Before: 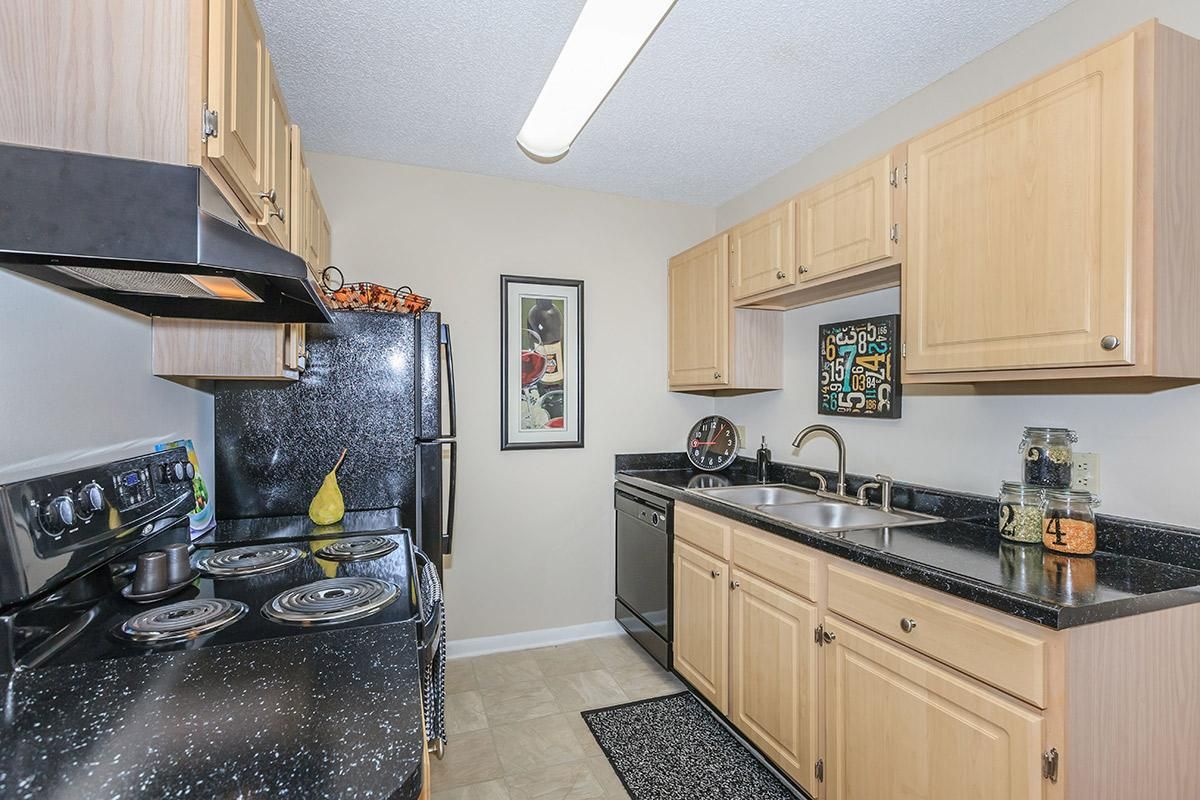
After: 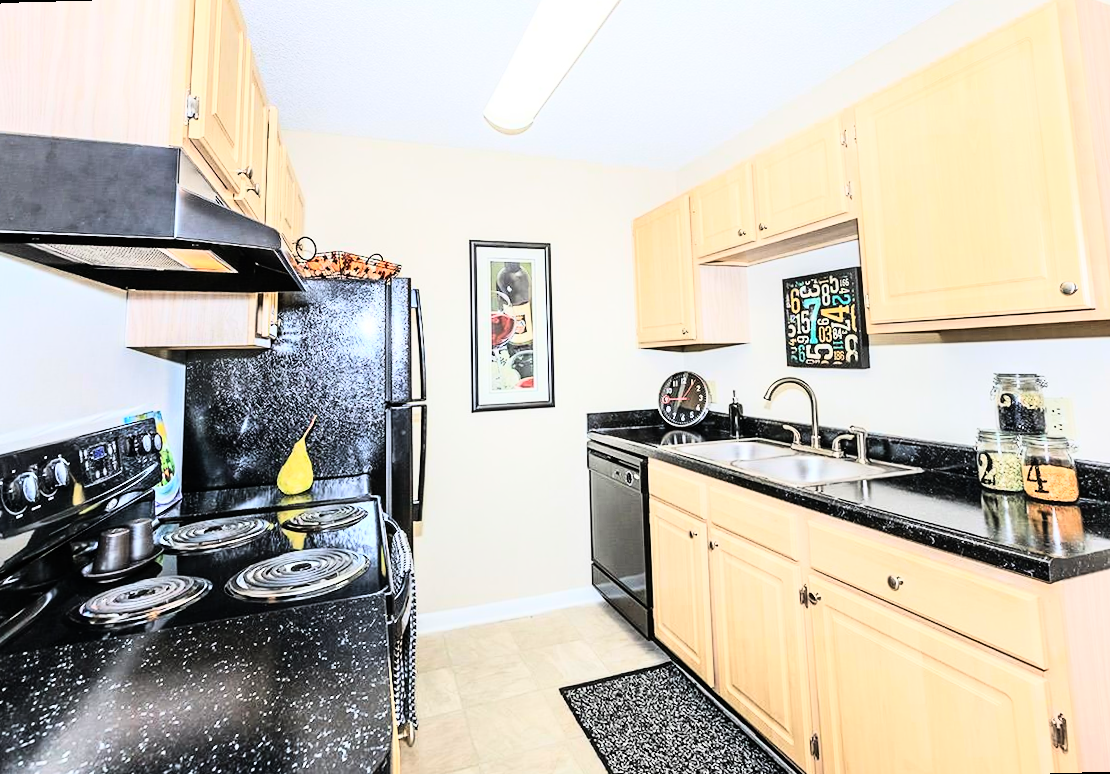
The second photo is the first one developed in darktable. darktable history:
rotate and perspective: rotation -1.68°, lens shift (vertical) -0.146, crop left 0.049, crop right 0.912, crop top 0.032, crop bottom 0.96
rgb curve: curves: ch0 [(0, 0) (0.21, 0.15) (0.24, 0.21) (0.5, 0.75) (0.75, 0.96) (0.89, 0.99) (1, 1)]; ch1 [(0, 0.02) (0.21, 0.13) (0.25, 0.2) (0.5, 0.67) (0.75, 0.9) (0.89, 0.97) (1, 1)]; ch2 [(0, 0.02) (0.21, 0.13) (0.25, 0.2) (0.5, 0.67) (0.75, 0.9) (0.89, 0.97) (1, 1)], compensate middle gray true
